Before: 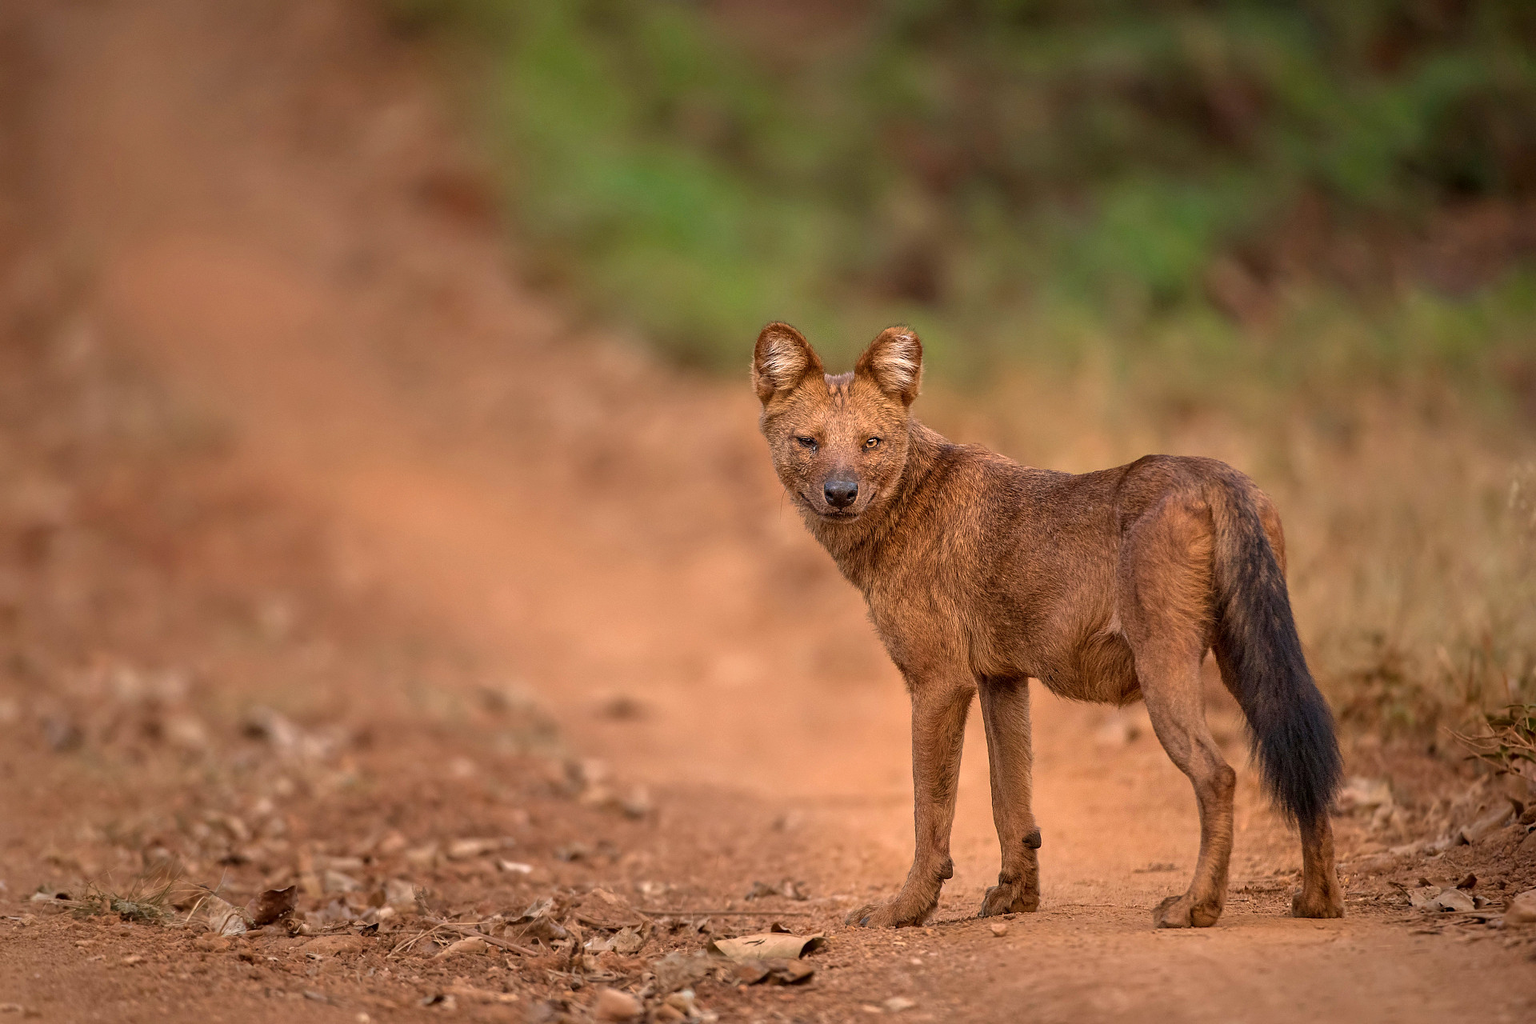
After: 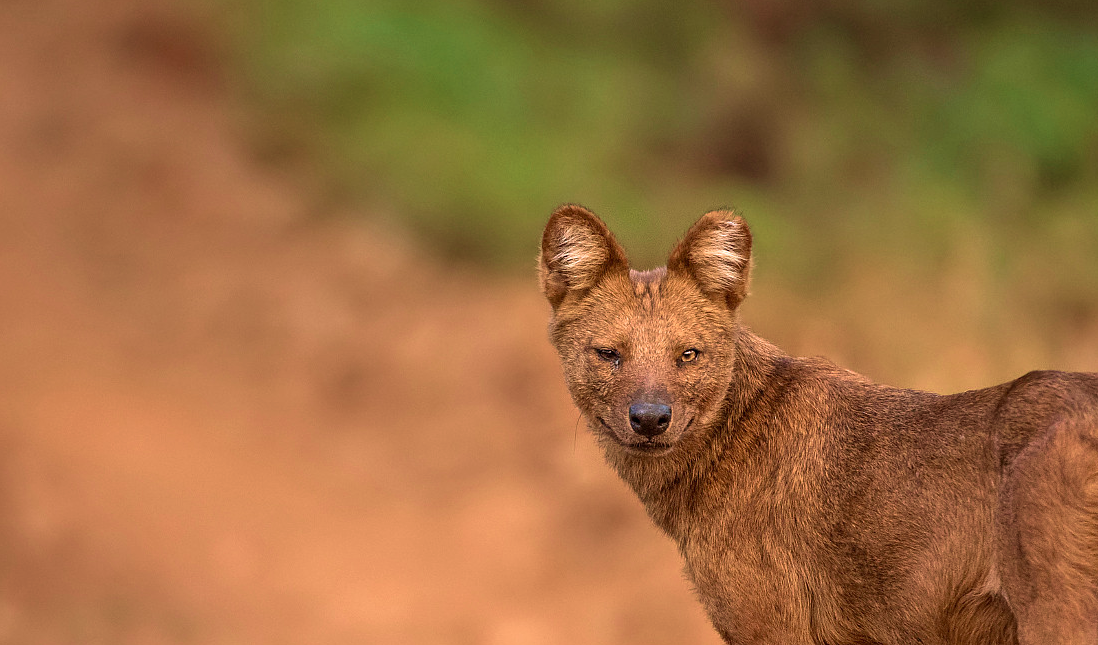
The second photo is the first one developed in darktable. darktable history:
crop: left 20.932%, top 15.471%, right 21.848%, bottom 34.081%
velvia: strength 45%
